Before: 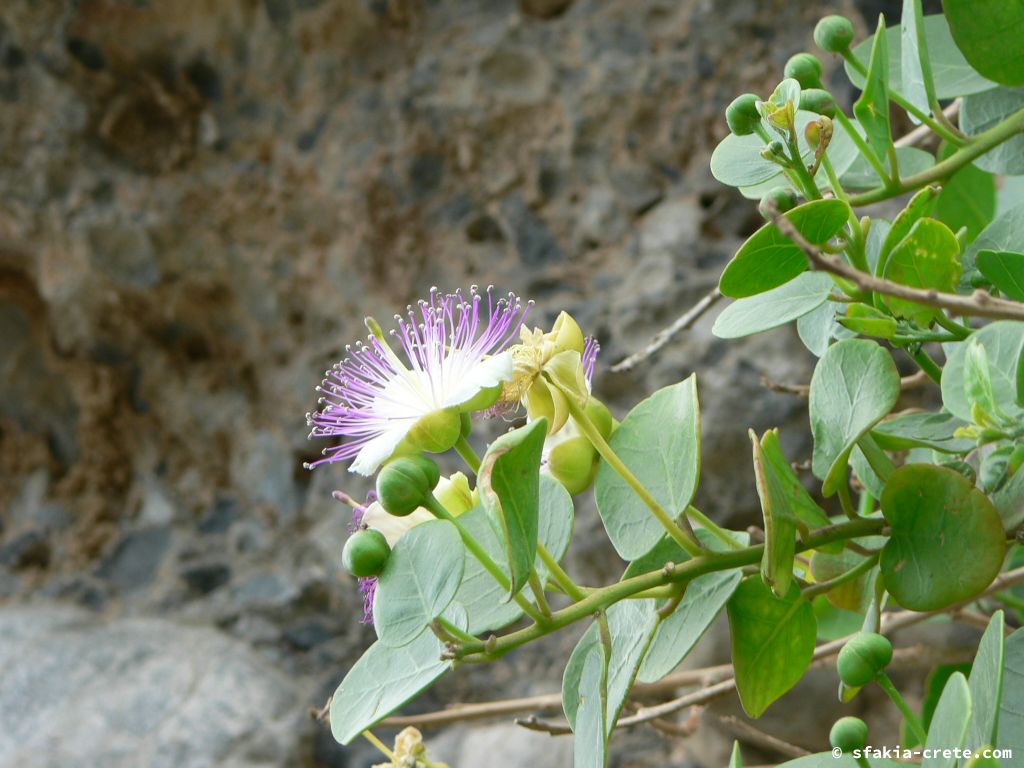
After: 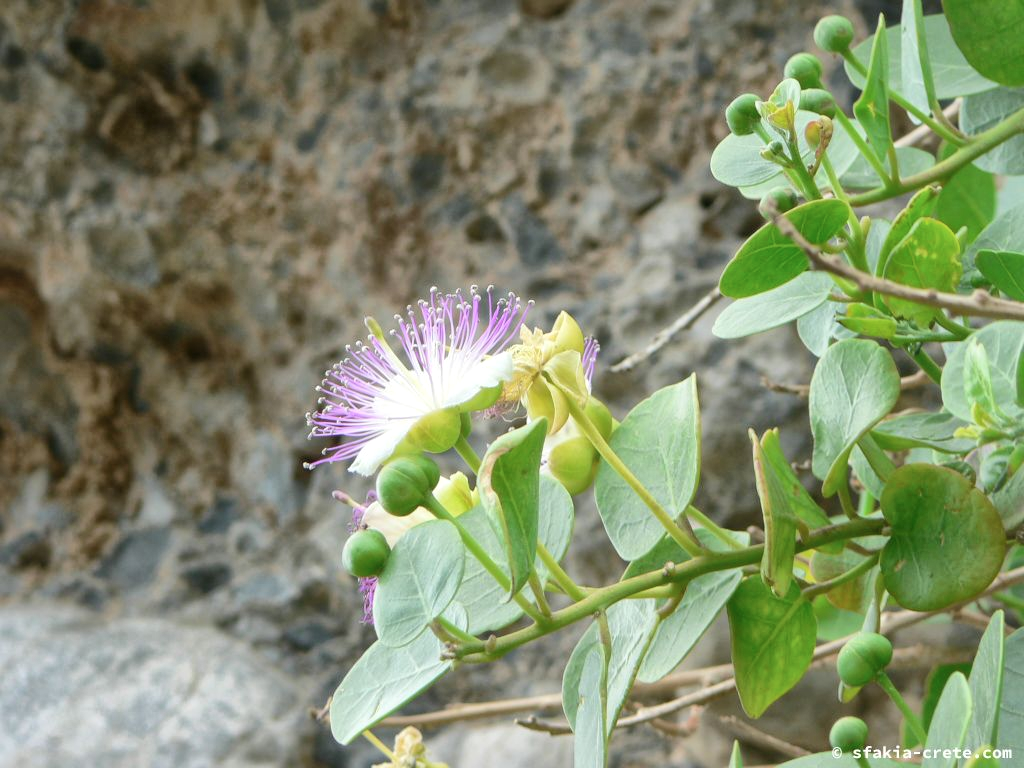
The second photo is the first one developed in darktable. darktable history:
global tonemap: drago (1, 100), detail 1
